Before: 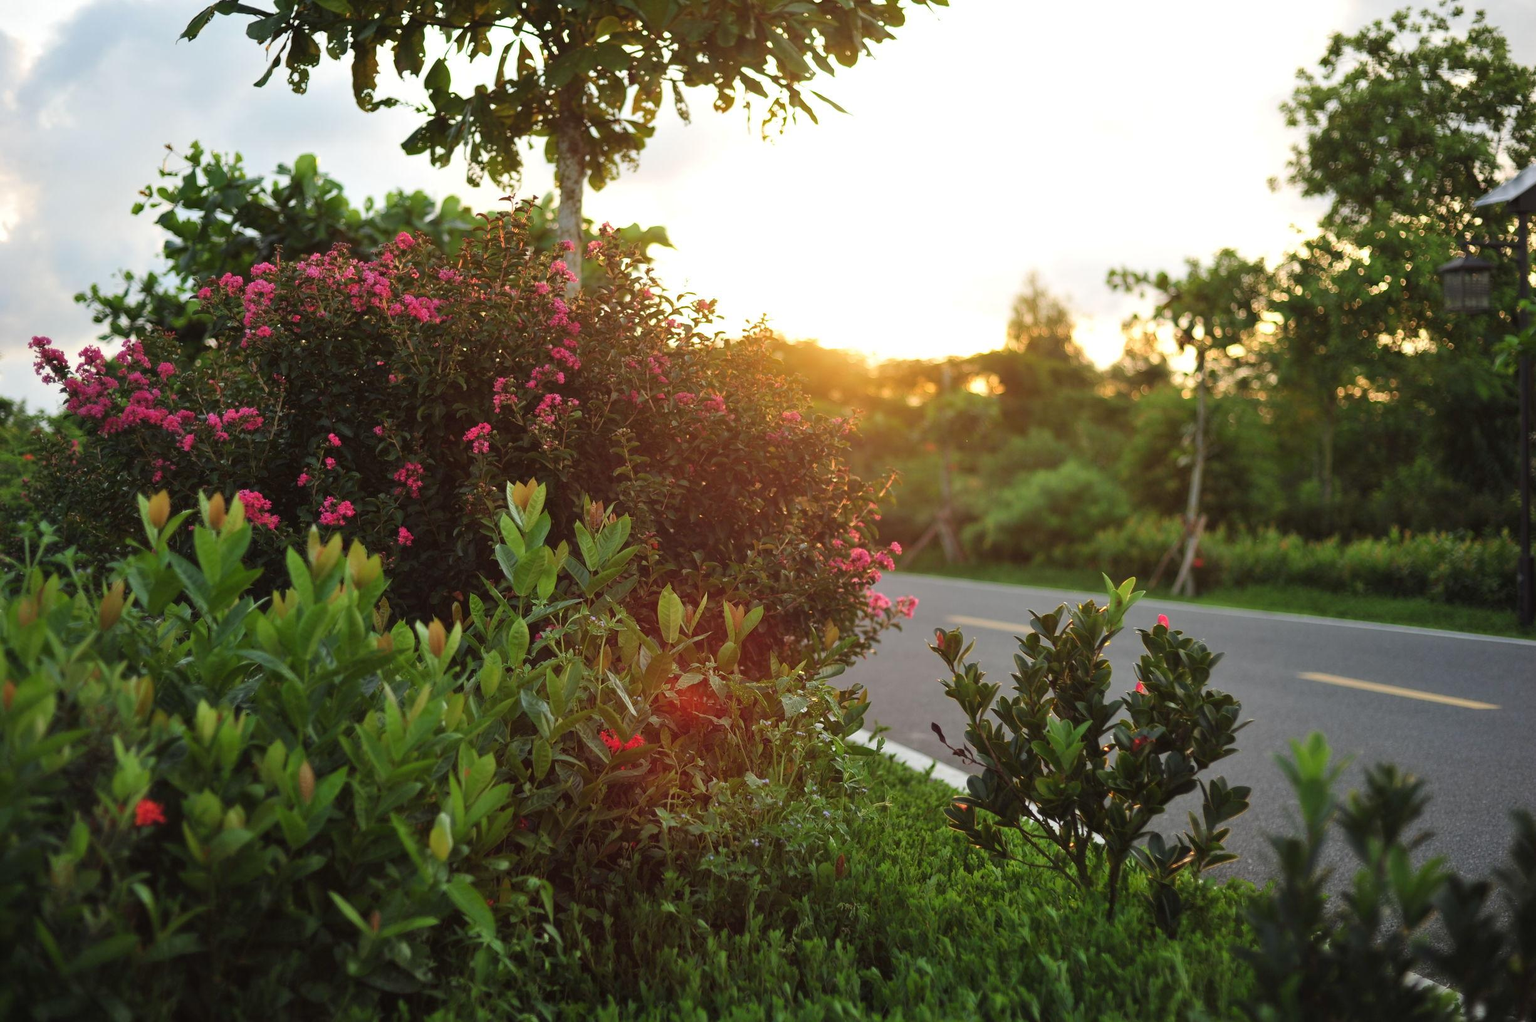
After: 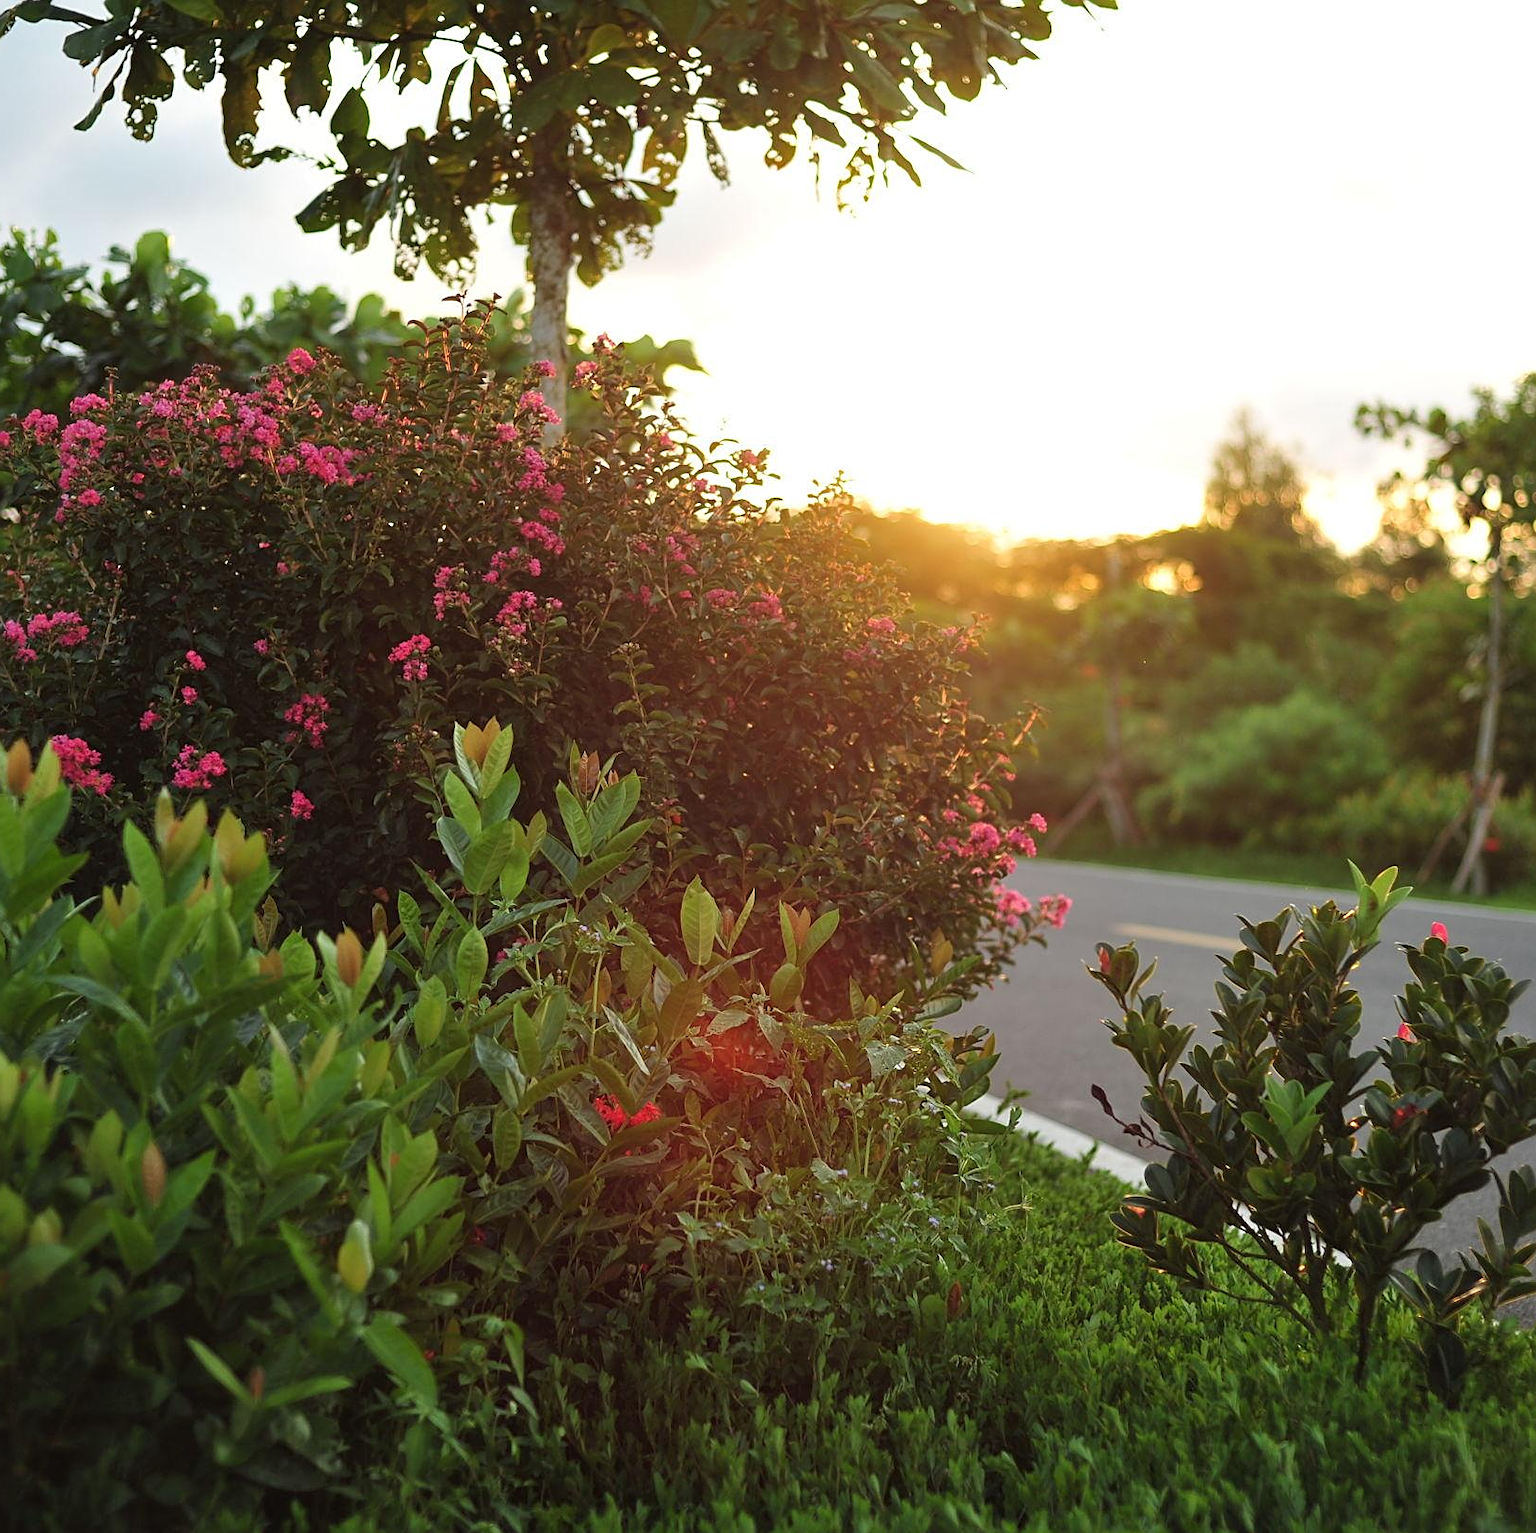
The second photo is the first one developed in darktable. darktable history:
sharpen: on, module defaults
crop and rotate: left 13.336%, right 20.006%
